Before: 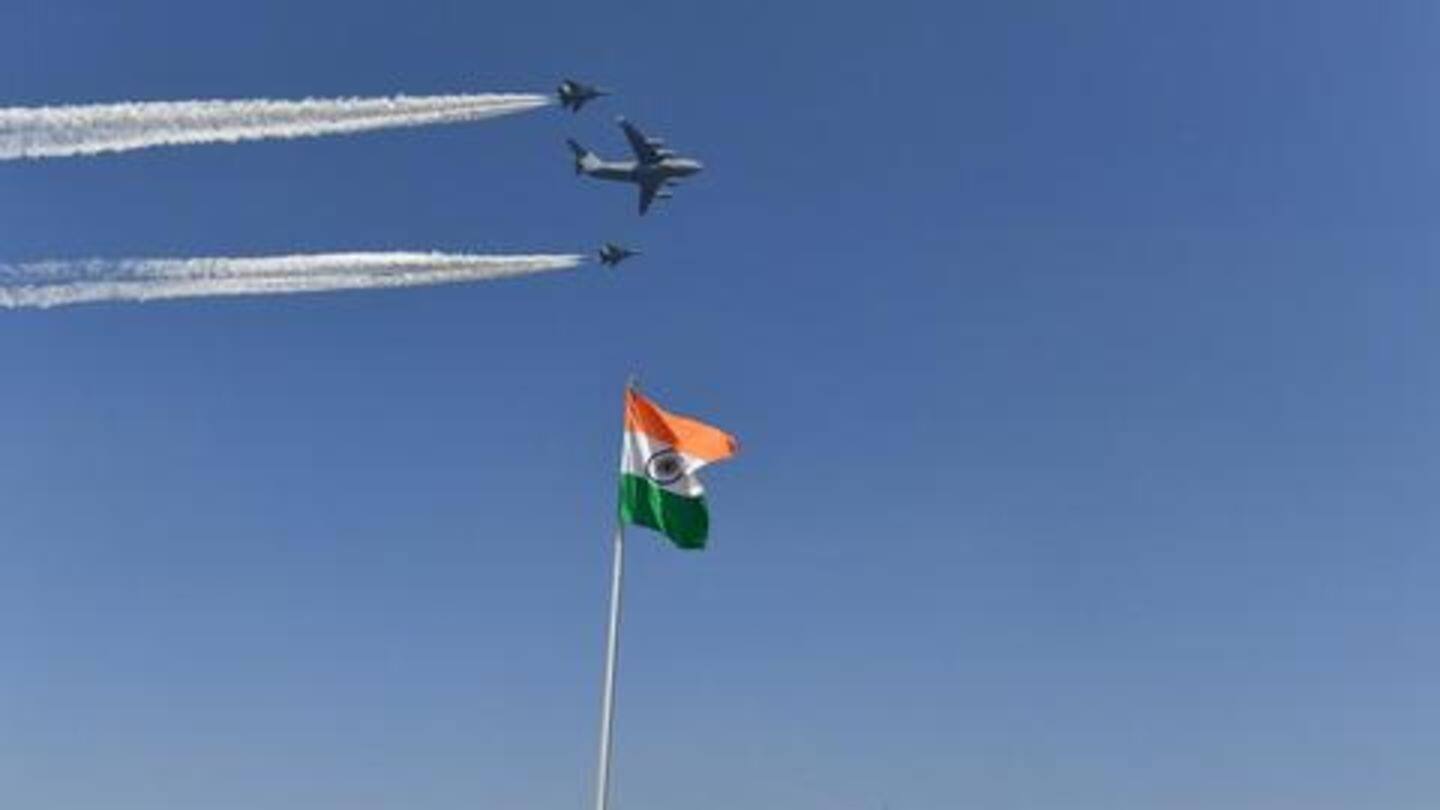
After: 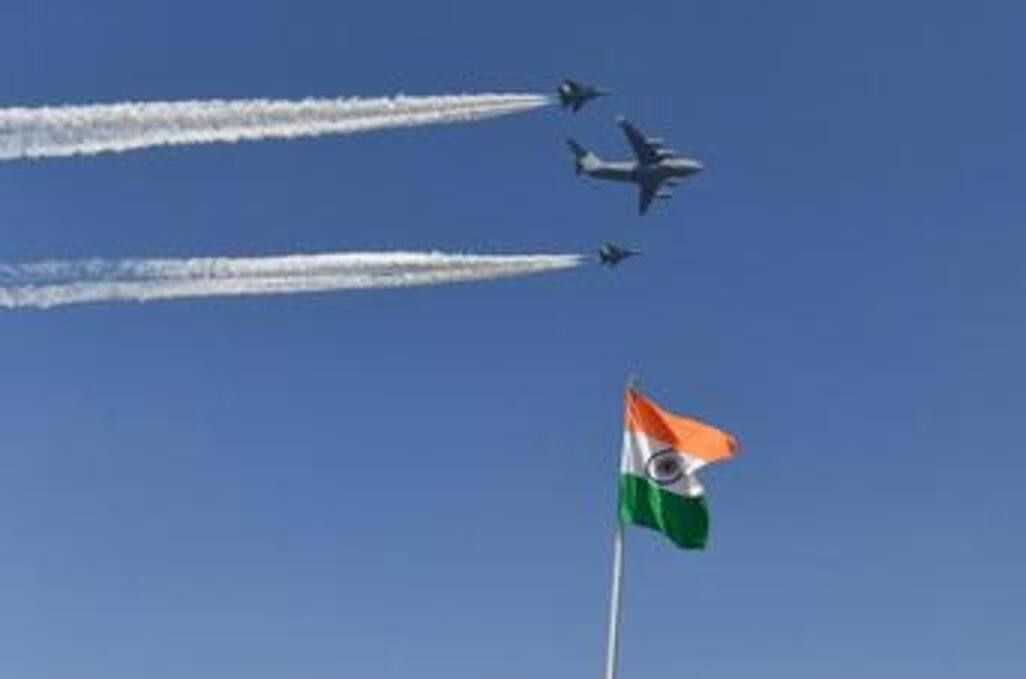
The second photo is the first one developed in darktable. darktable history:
crop: right 28.713%, bottom 16.106%
